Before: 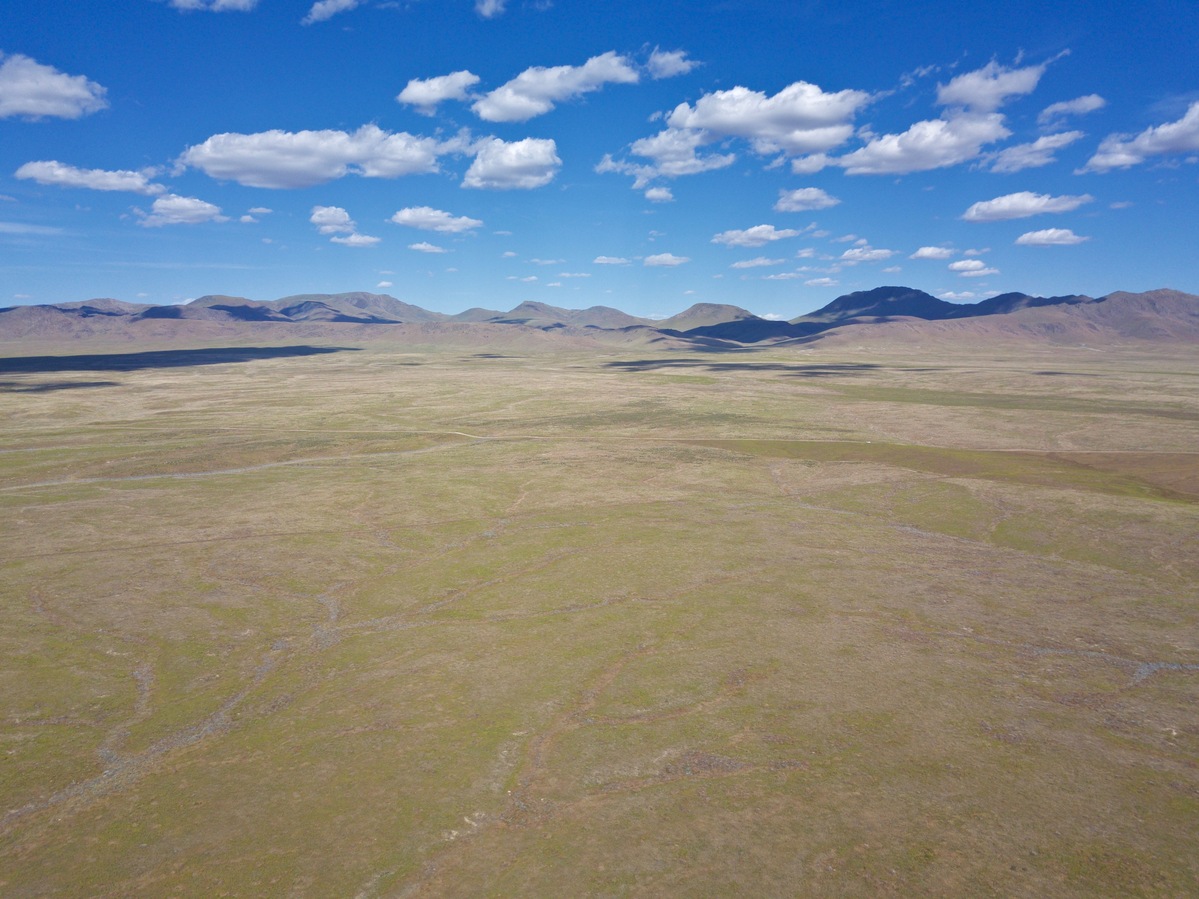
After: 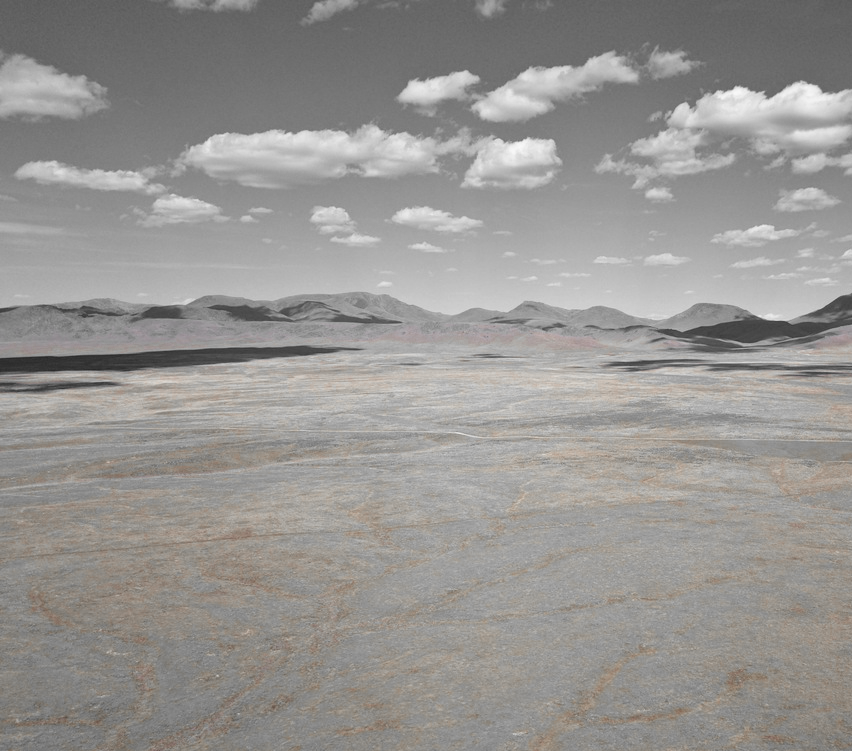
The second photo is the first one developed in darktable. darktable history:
crop: right 28.871%, bottom 16.42%
filmic rgb: black relative exposure -3.72 EV, white relative exposure 2.75 EV, threshold 2.97 EV, dynamic range scaling -5.83%, hardness 3.05, color science v6 (2022), enable highlight reconstruction true
exposure: compensate highlight preservation false
color zones: curves: ch0 [(0, 0.497) (0.096, 0.361) (0.221, 0.538) (0.429, 0.5) (0.571, 0.5) (0.714, 0.5) (0.857, 0.5) (1, 0.497)]; ch1 [(0, 0.5) (0.143, 0.5) (0.257, -0.002) (0.429, 0.04) (0.571, -0.001) (0.714, -0.015) (0.857, 0.024) (1, 0.5)]
